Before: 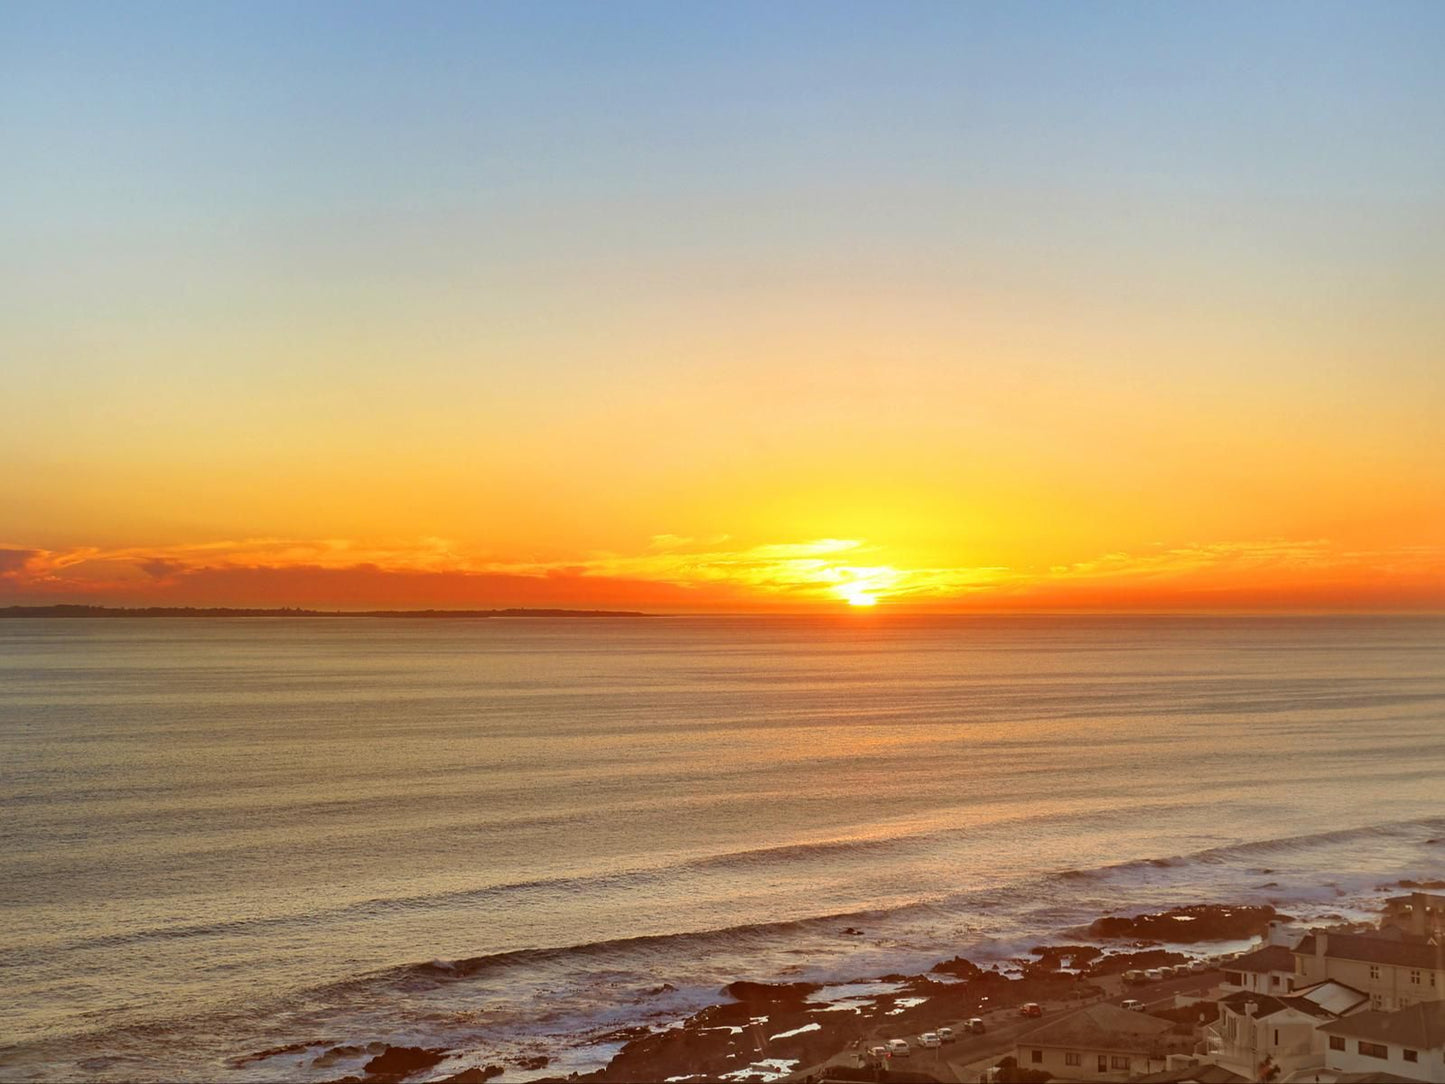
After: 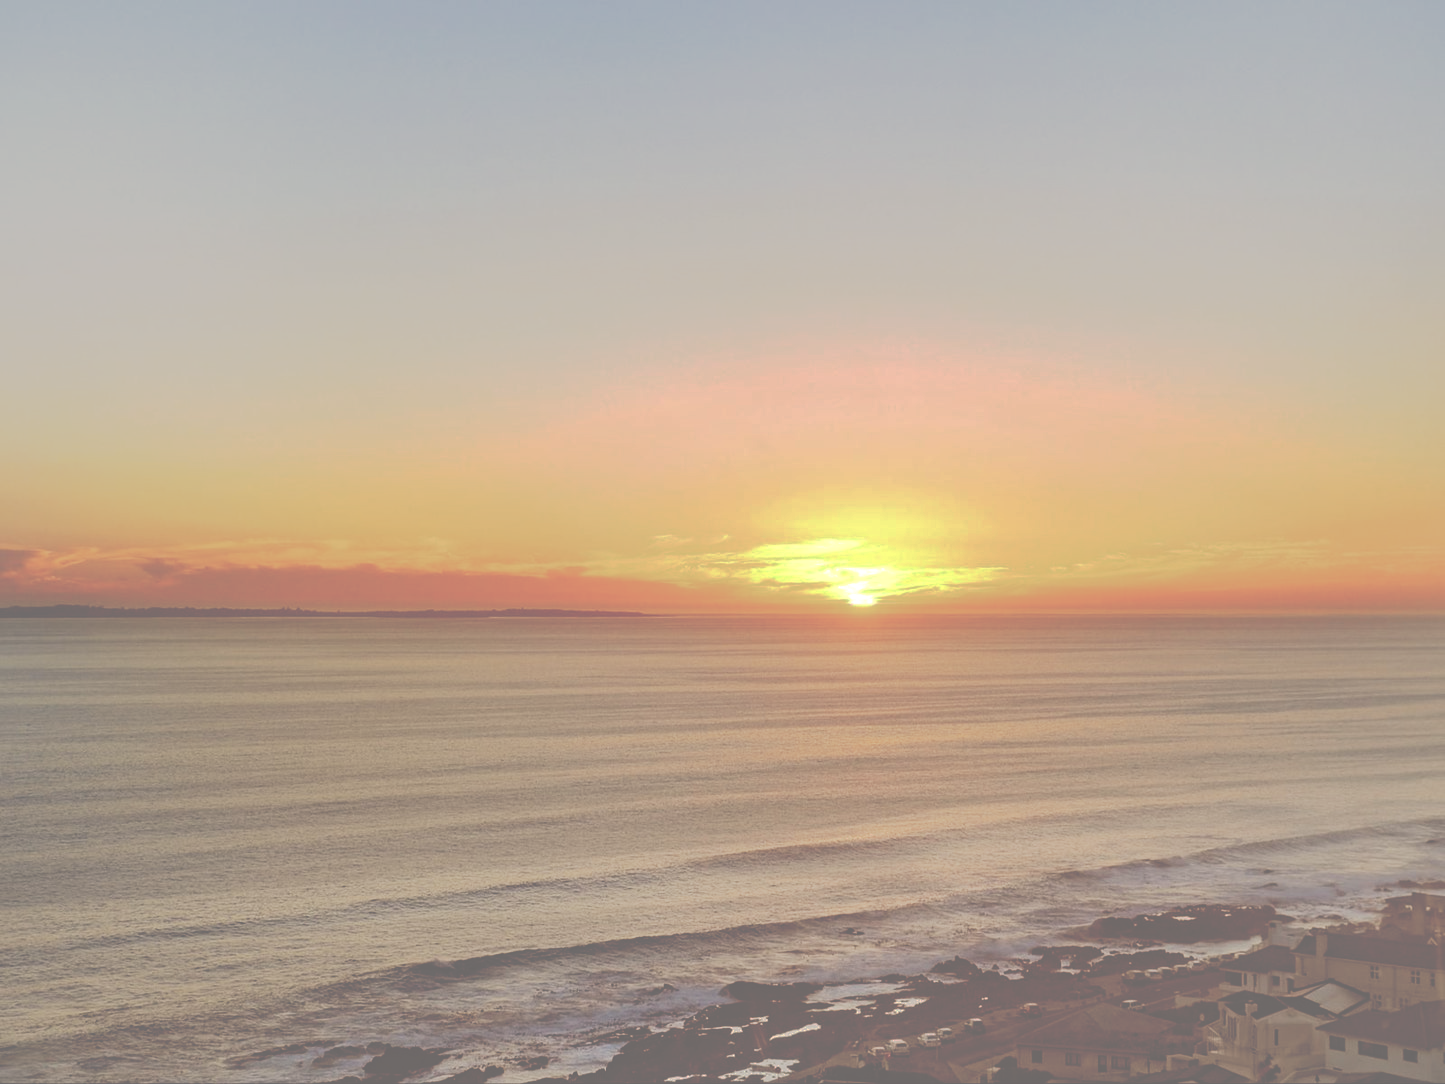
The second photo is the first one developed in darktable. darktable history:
tone curve: curves: ch0 [(0, 0) (0.003, 0.43) (0.011, 0.433) (0.025, 0.434) (0.044, 0.436) (0.069, 0.439) (0.1, 0.442) (0.136, 0.446) (0.177, 0.449) (0.224, 0.454) (0.277, 0.462) (0.335, 0.488) (0.399, 0.524) (0.468, 0.566) (0.543, 0.615) (0.623, 0.666) (0.709, 0.718) (0.801, 0.761) (0.898, 0.801) (1, 1)], preserve colors none
exposure: exposure 0.127 EV, compensate exposure bias true, compensate highlight preservation false
color correction: highlights a* 2.91, highlights b* 5.01, shadows a* -1.67, shadows b* -4.84, saturation 0.795
